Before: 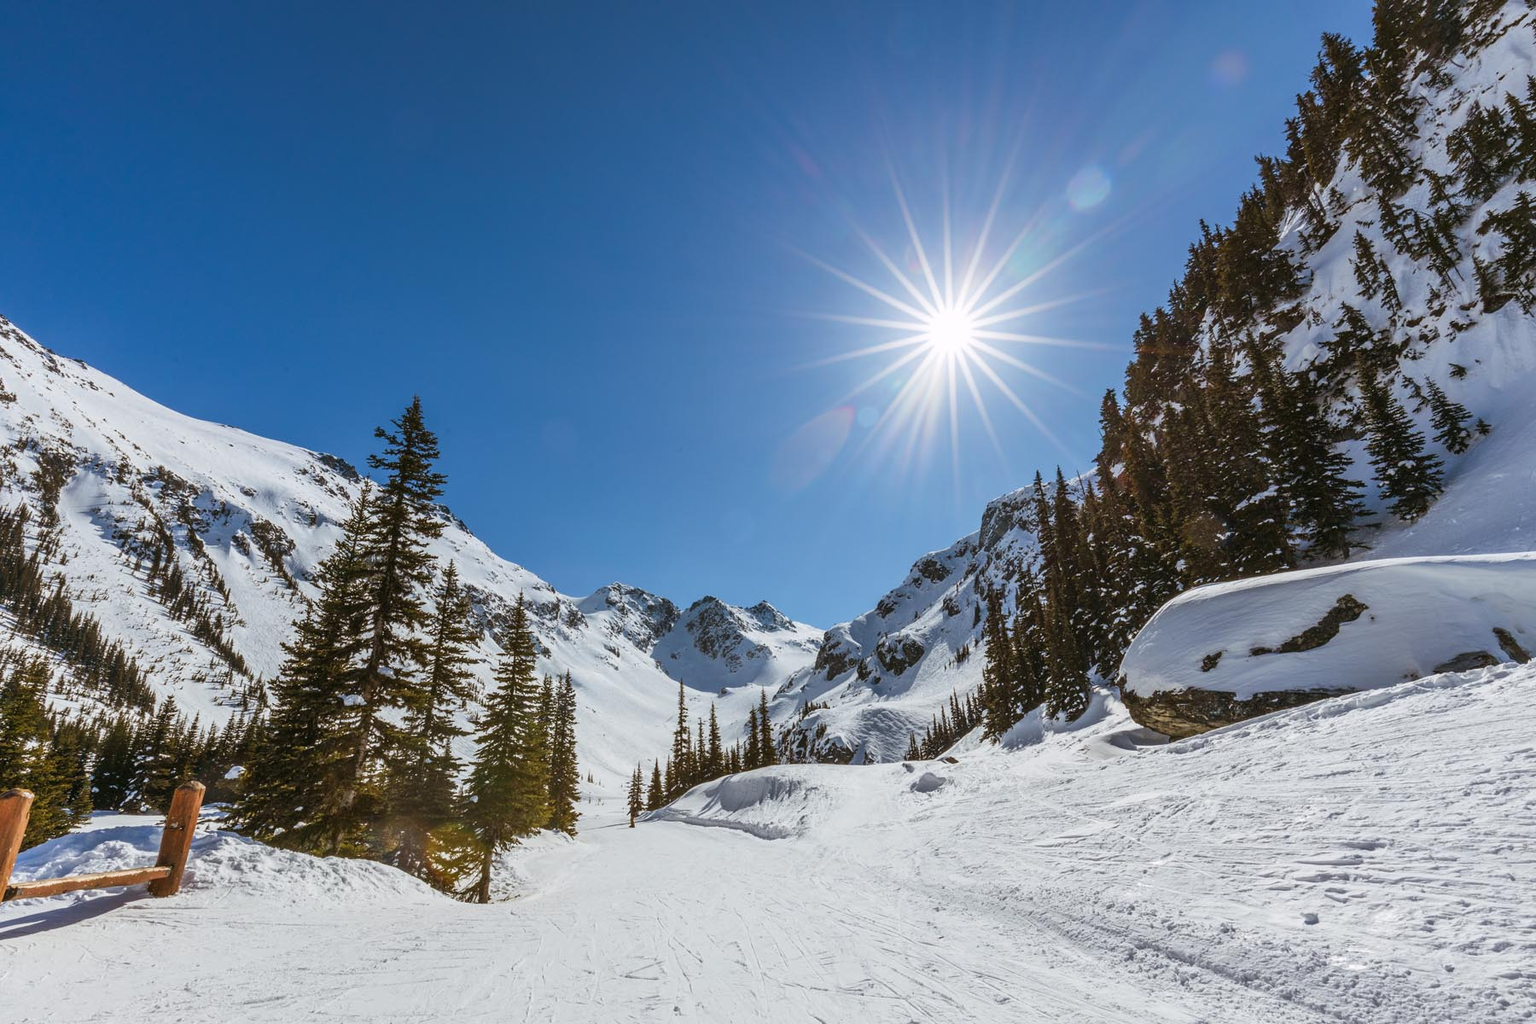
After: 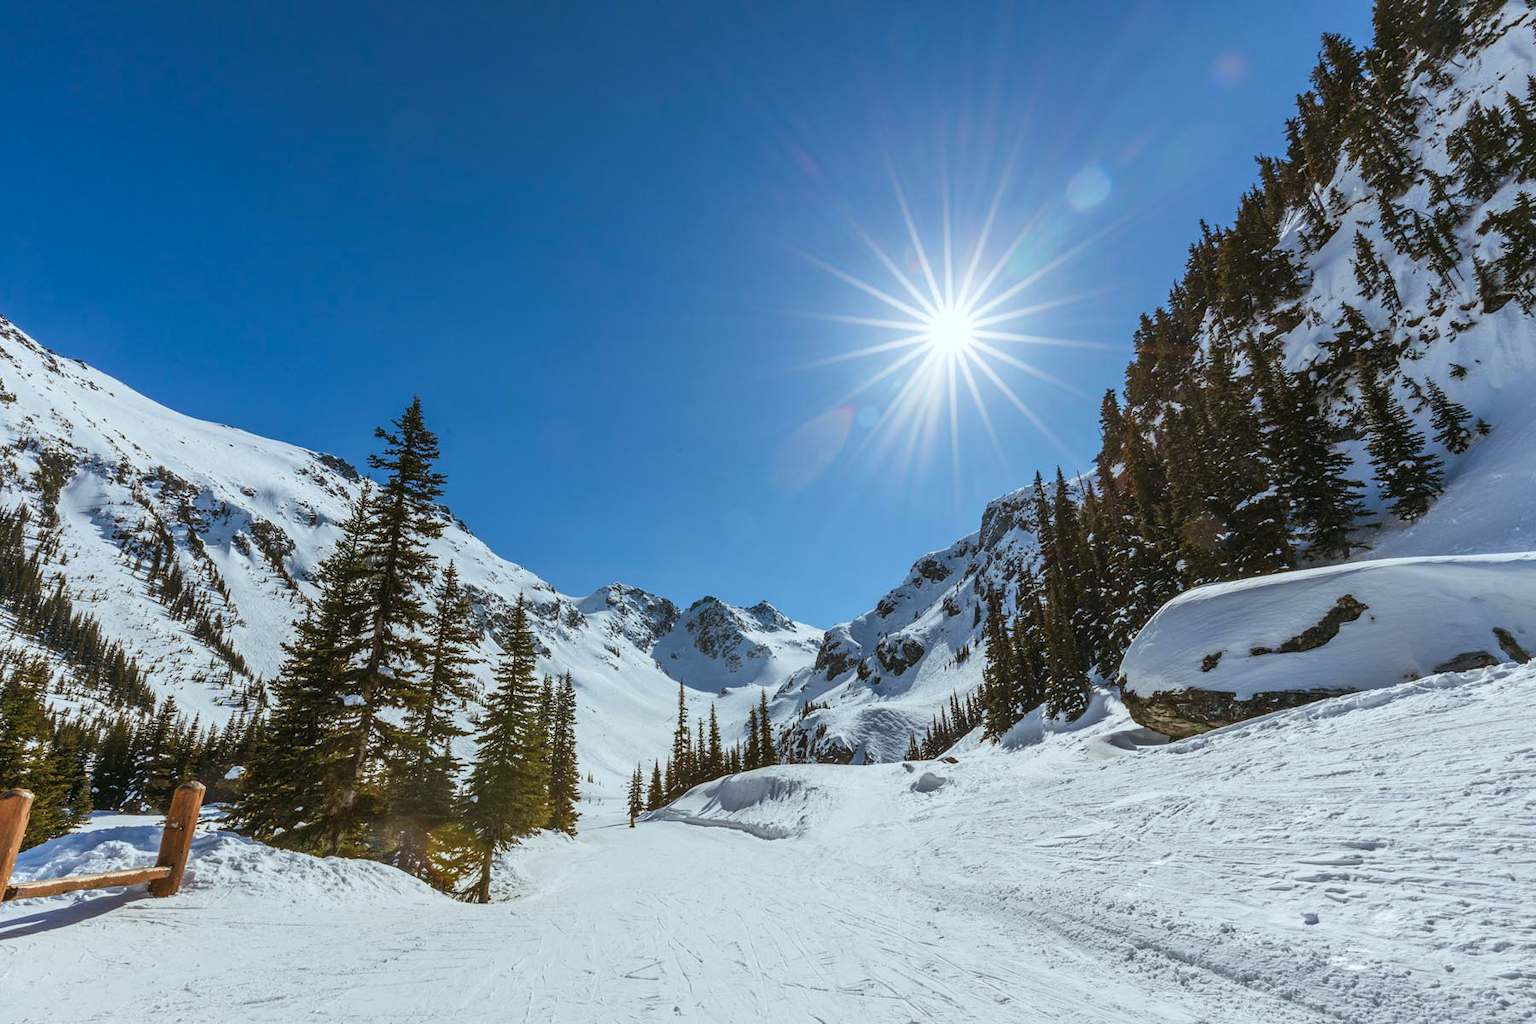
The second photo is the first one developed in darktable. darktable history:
color calibration: illuminant as shot in camera, x 0.359, y 0.361, temperature 4590.94 K
